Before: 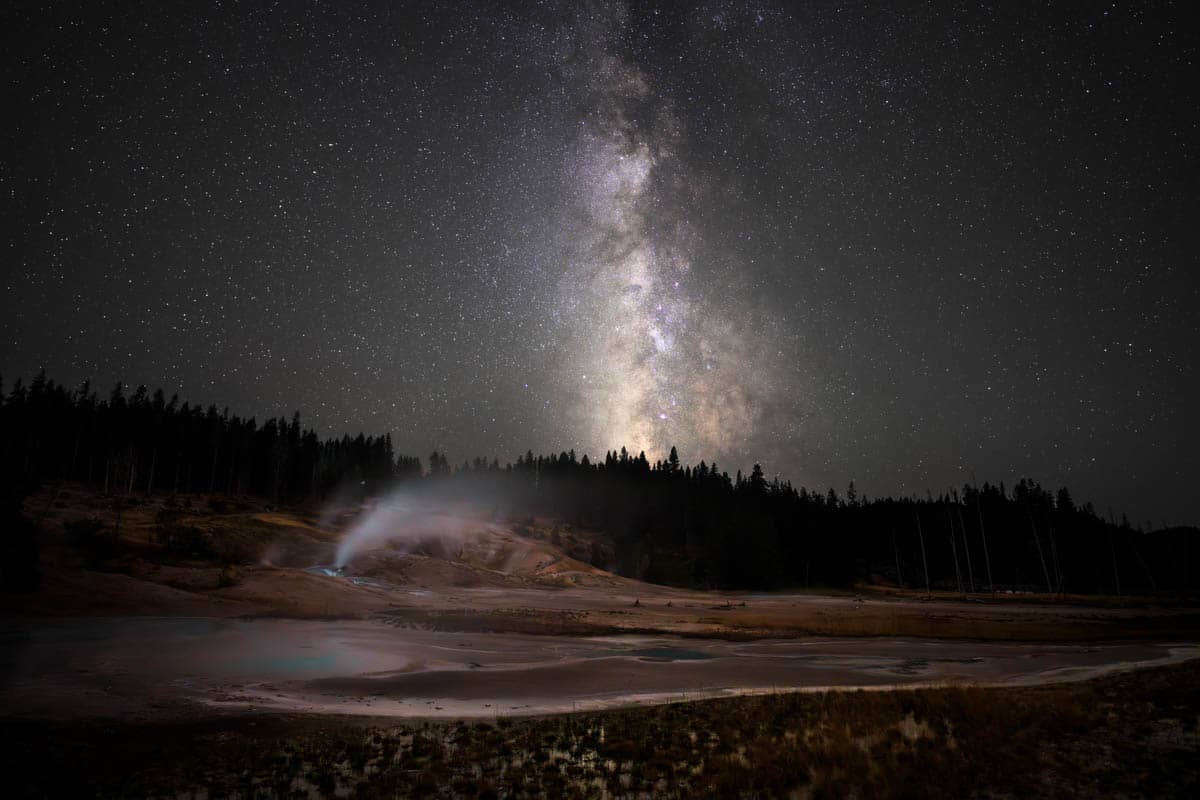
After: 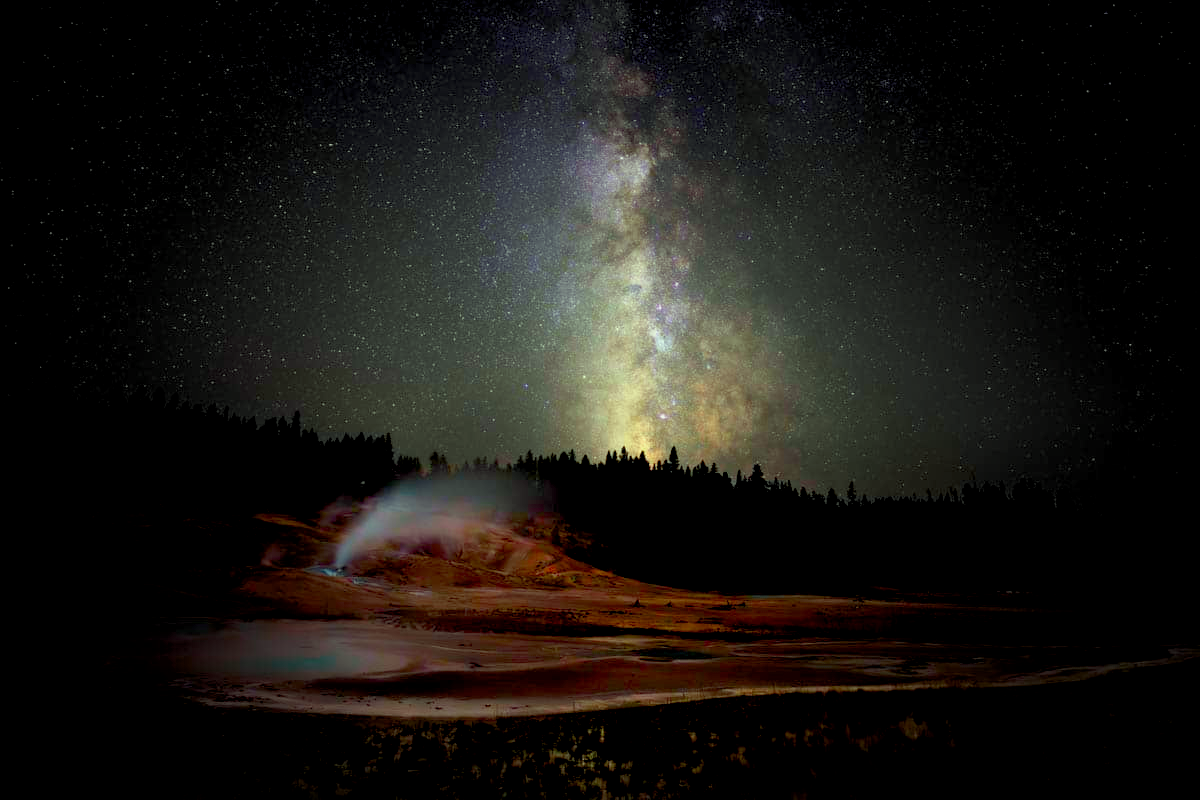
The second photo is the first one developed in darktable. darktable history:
color balance rgb: perceptual saturation grading › global saturation 20%, perceptual saturation grading › highlights -25%, perceptual saturation grading › shadows 25%
exposure: black level correction 0.016, exposure -0.009 EV, compensate highlight preservation false
color correction: highlights a* -10.77, highlights b* 9.8, saturation 1.72
vignetting: fall-off start 40%, fall-off radius 40%
